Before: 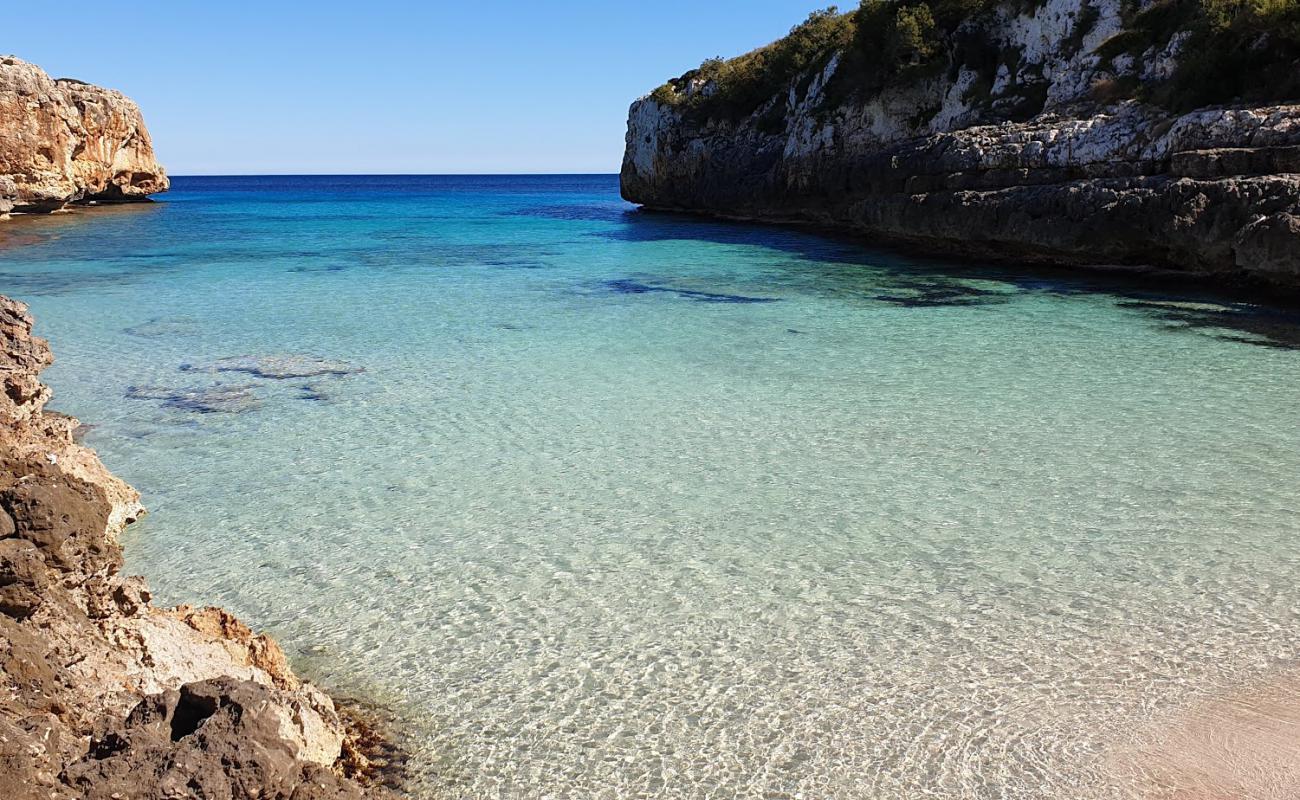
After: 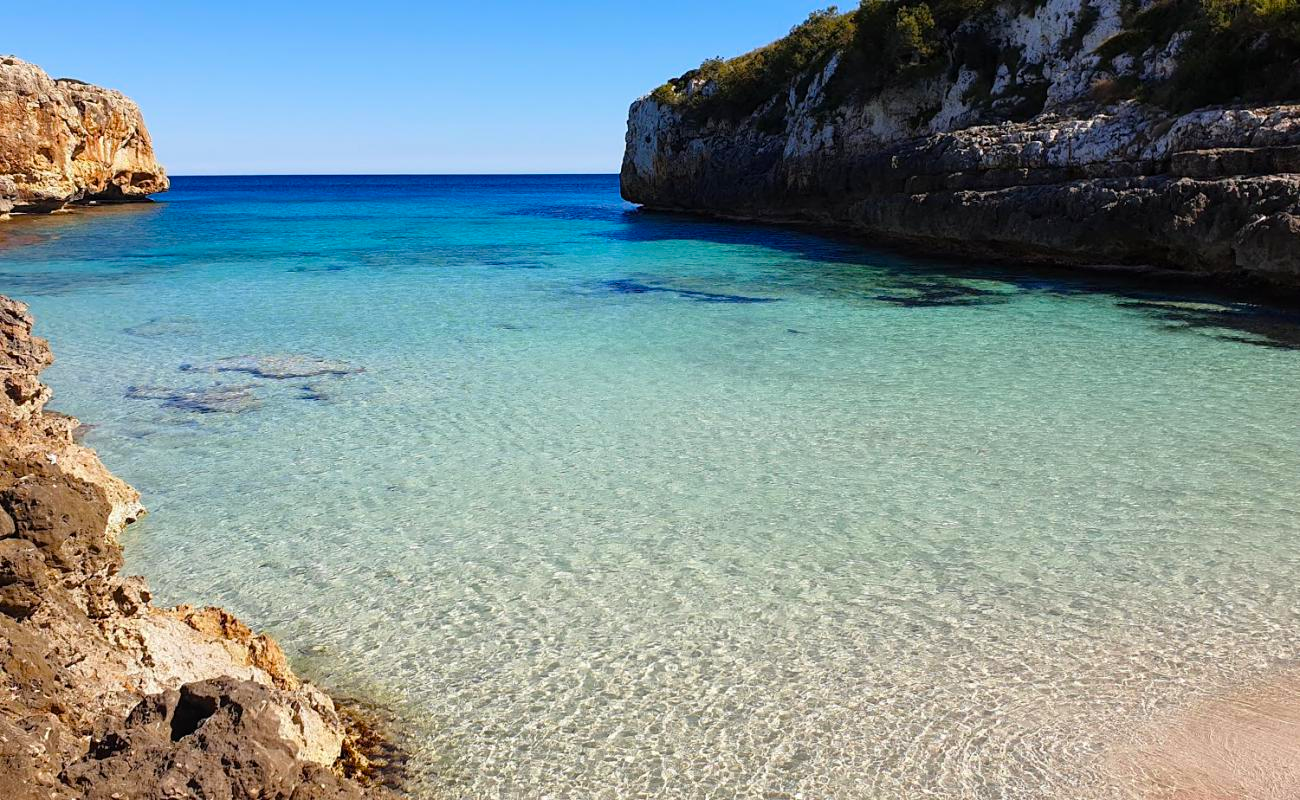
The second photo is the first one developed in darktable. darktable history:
color balance rgb: perceptual saturation grading › global saturation 29.742%
